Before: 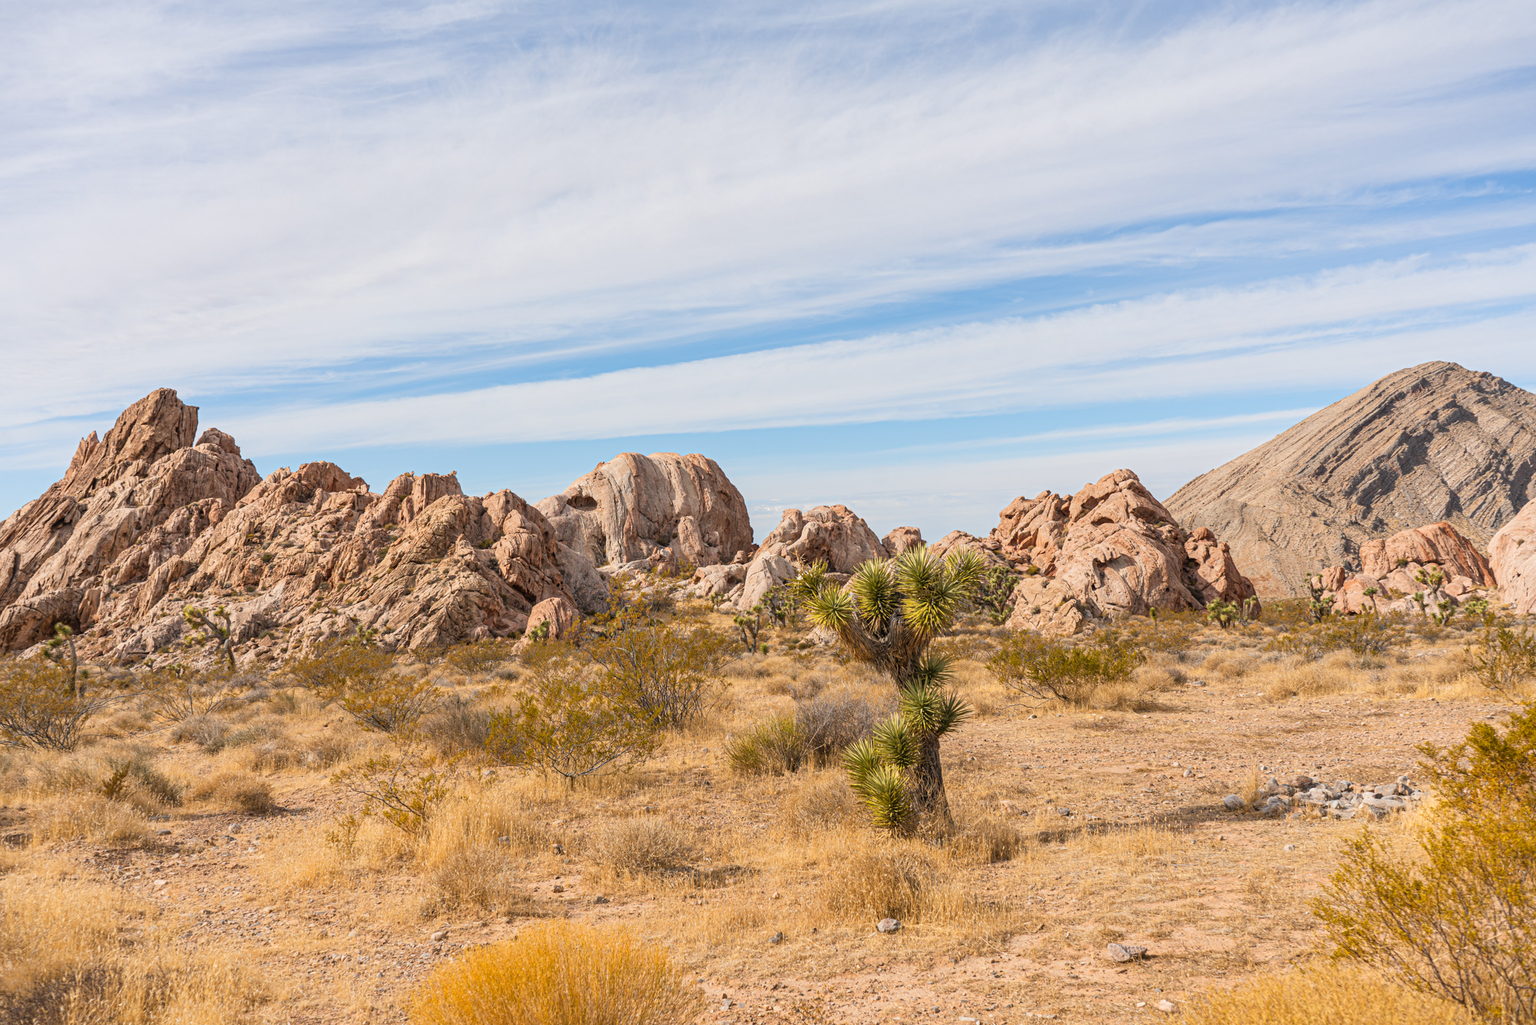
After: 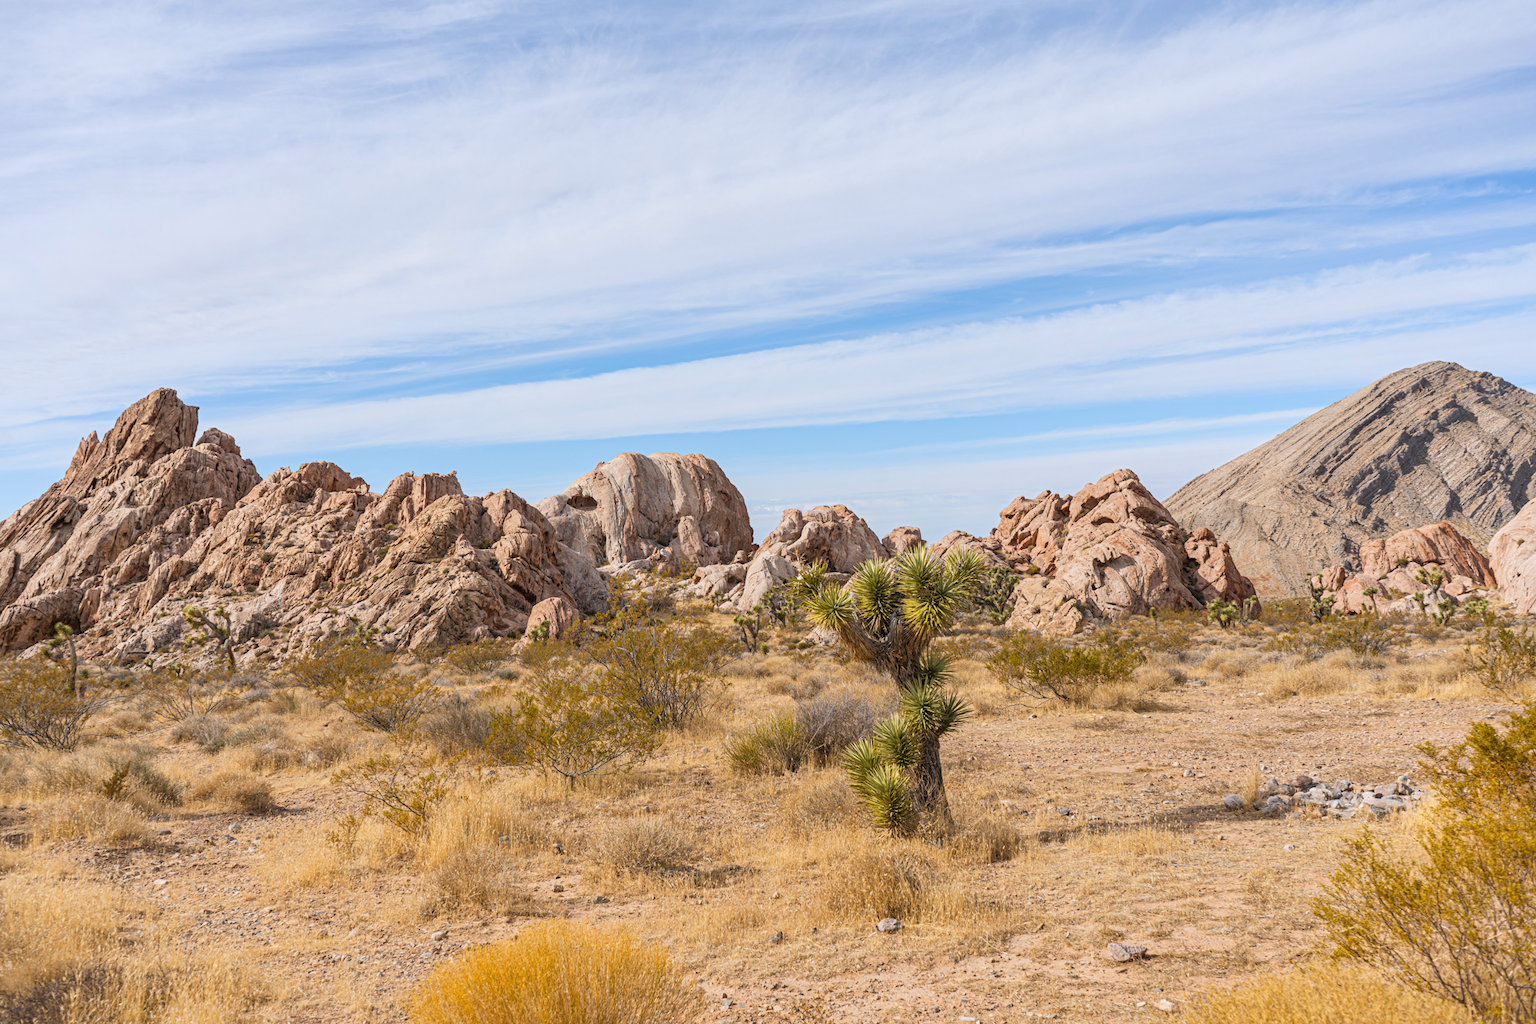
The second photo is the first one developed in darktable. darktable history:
white balance: red 0.967, blue 1.049
bloom: size 15%, threshold 97%, strength 7%
